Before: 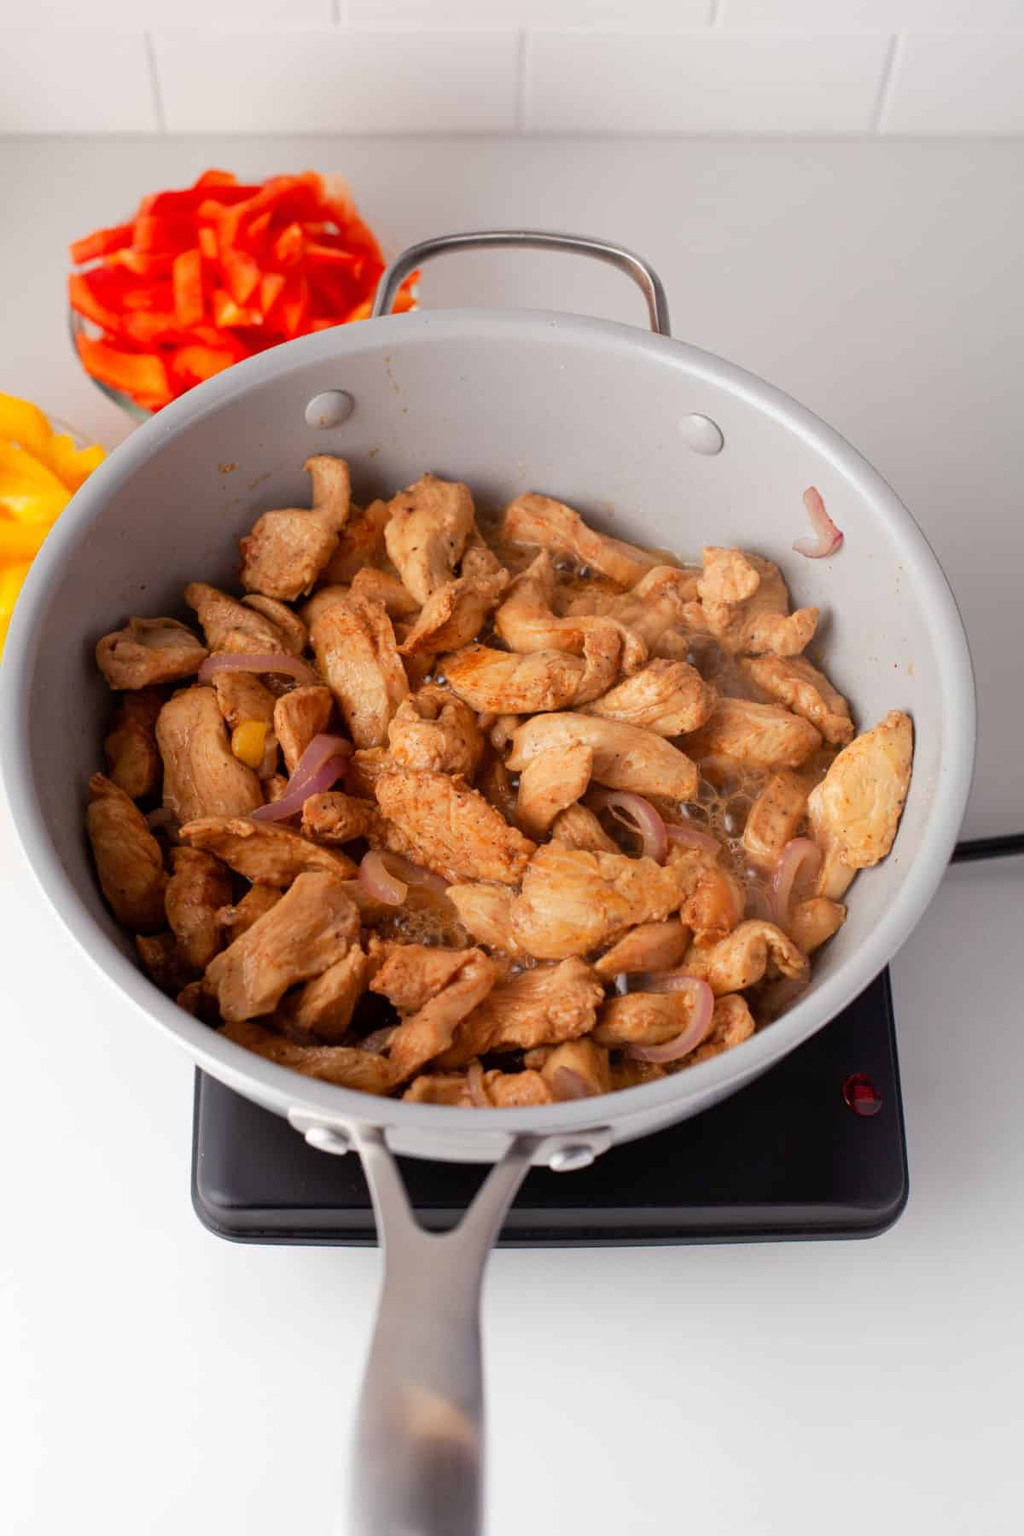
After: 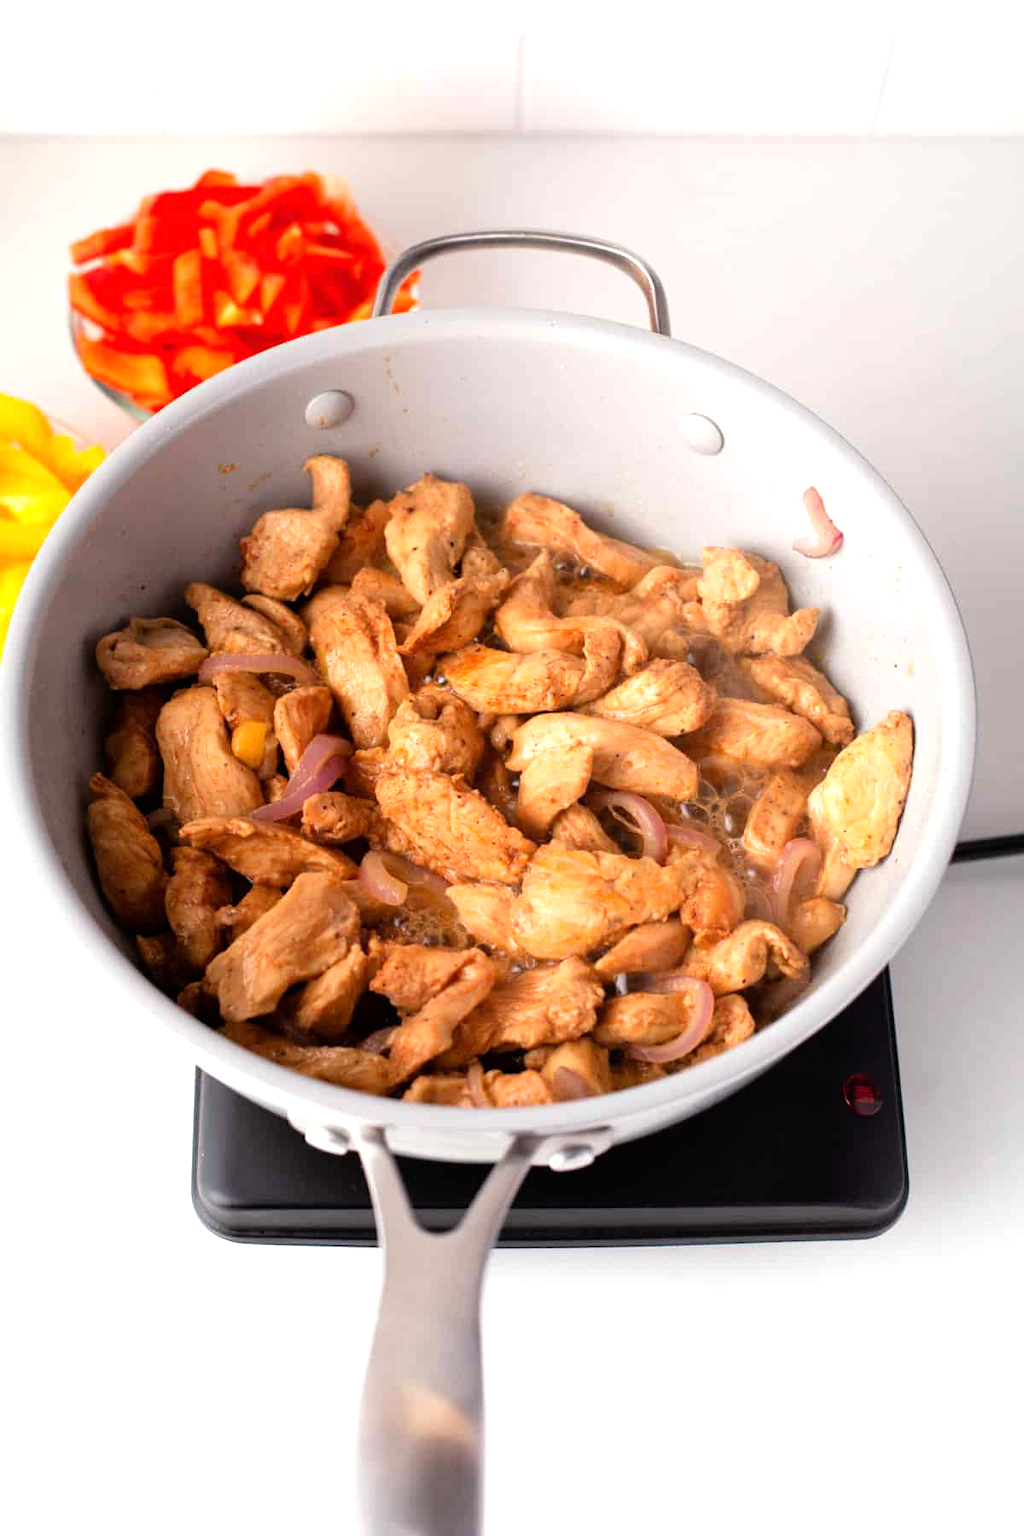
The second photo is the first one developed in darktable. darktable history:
tone equalizer: -8 EV -0.726 EV, -7 EV -0.665 EV, -6 EV -0.598 EV, -5 EV -0.37 EV, -3 EV 0.378 EV, -2 EV 0.6 EV, -1 EV 0.683 EV, +0 EV 0.751 EV
